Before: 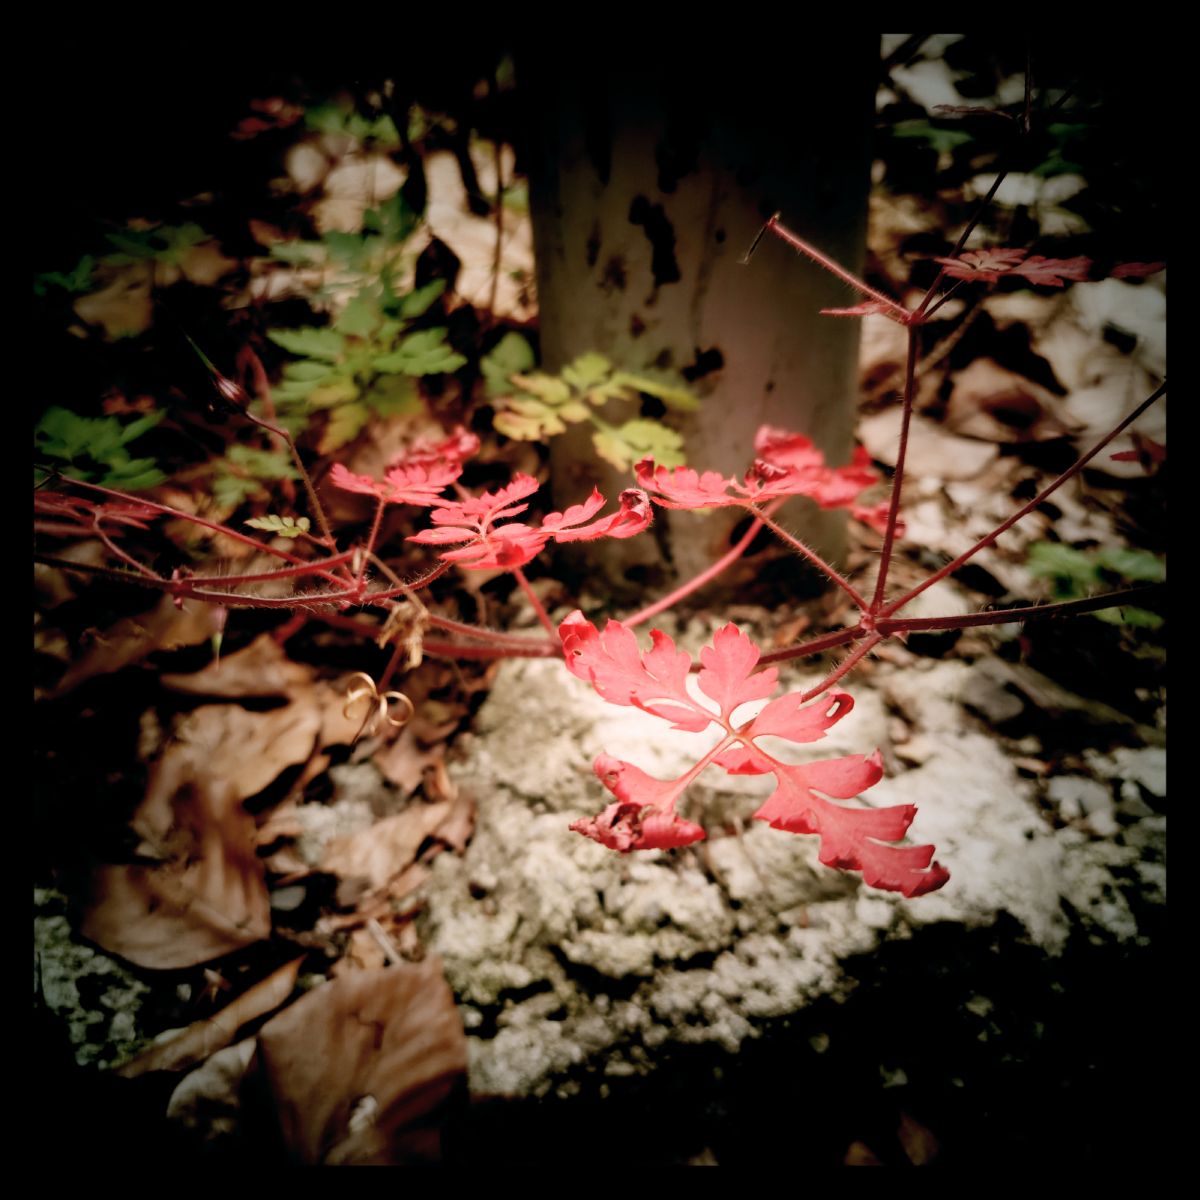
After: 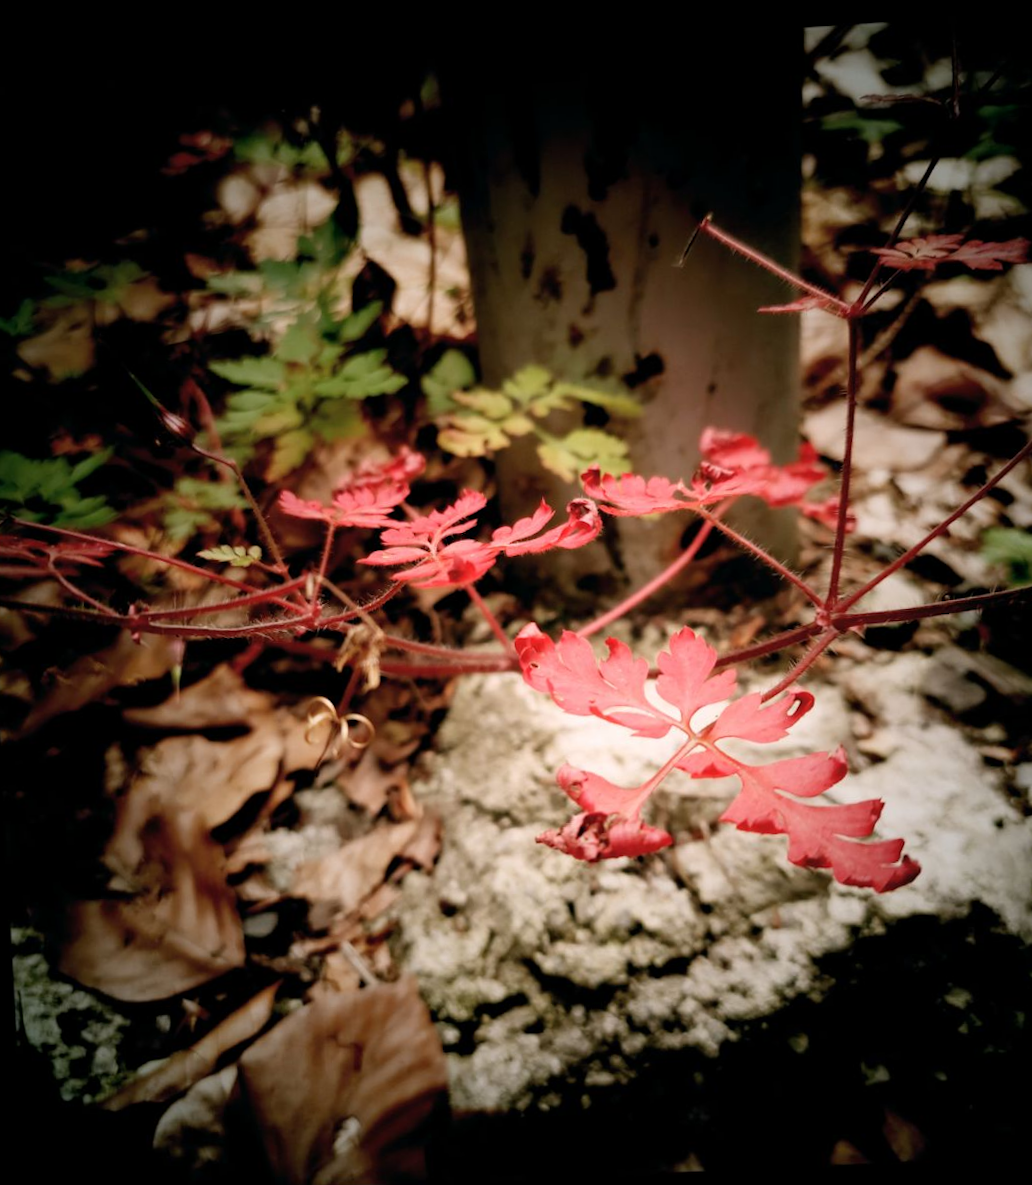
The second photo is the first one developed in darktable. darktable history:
rotate and perspective: rotation -2.22°, lens shift (horizontal) -0.022, automatic cropping off
crop and rotate: angle 1°, left 4.281%, top 0.642%, right 11.383%, bottom 2.486%
